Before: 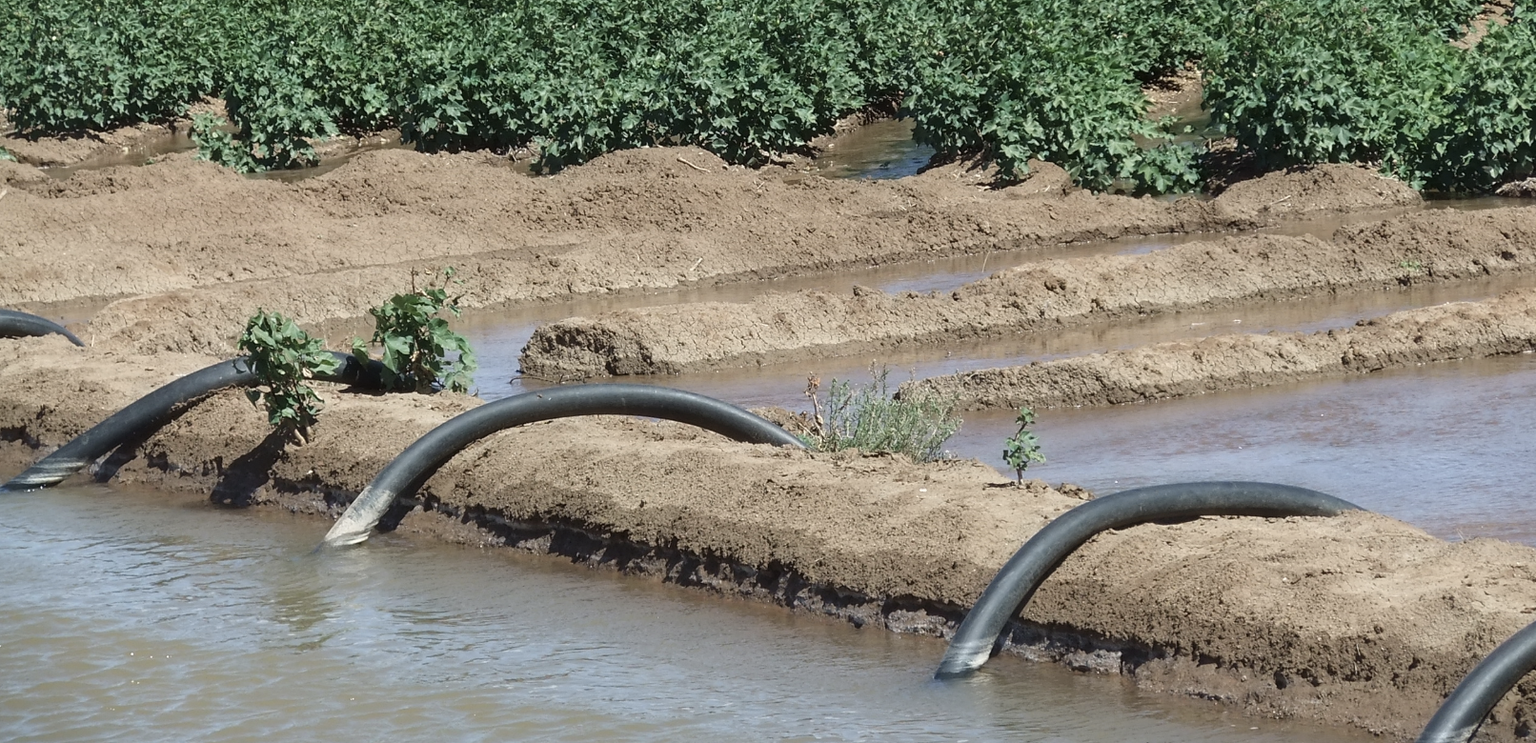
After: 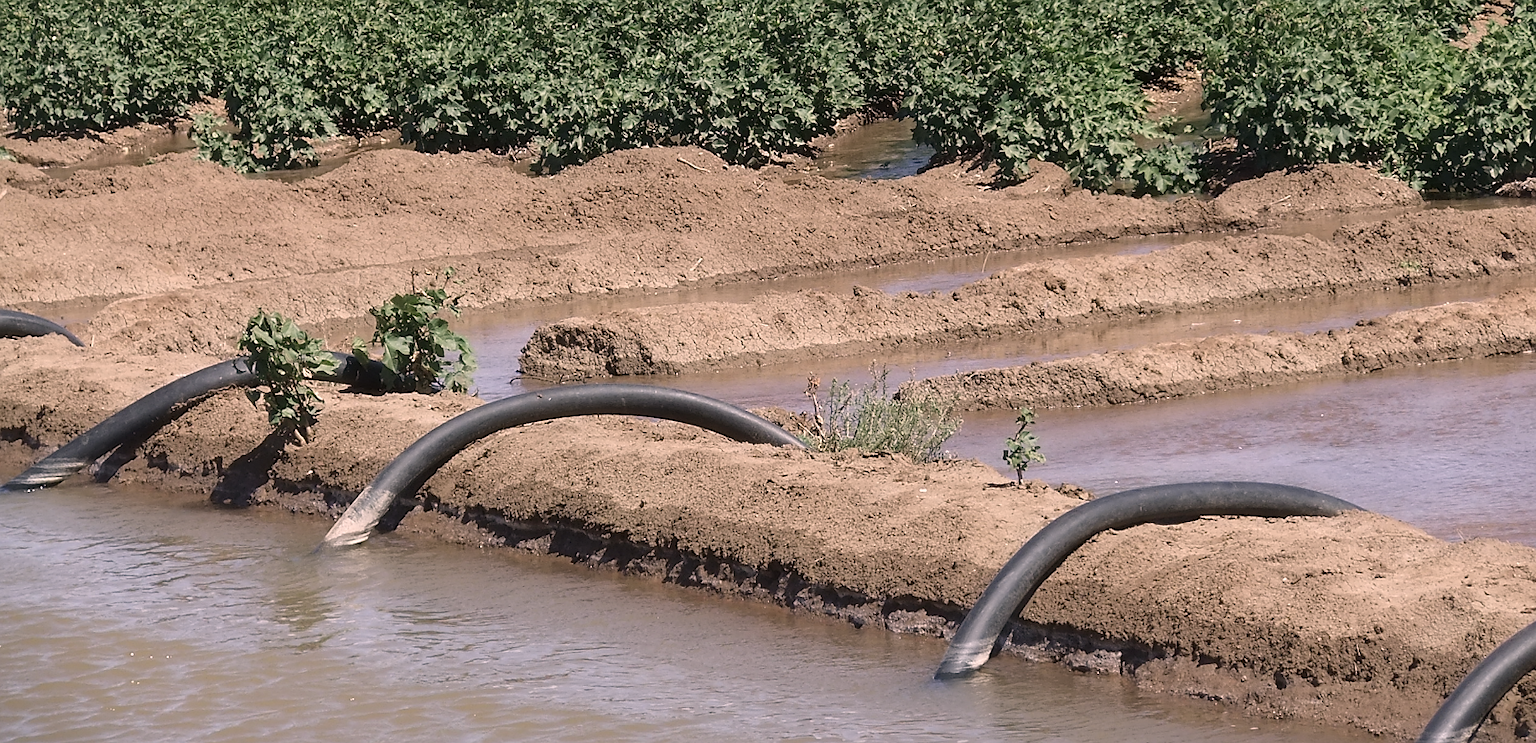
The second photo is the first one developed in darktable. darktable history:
sharpen: radius 0.969, amount 0.604
color correction: highlights a* 12.23, highlights b* 5.41
